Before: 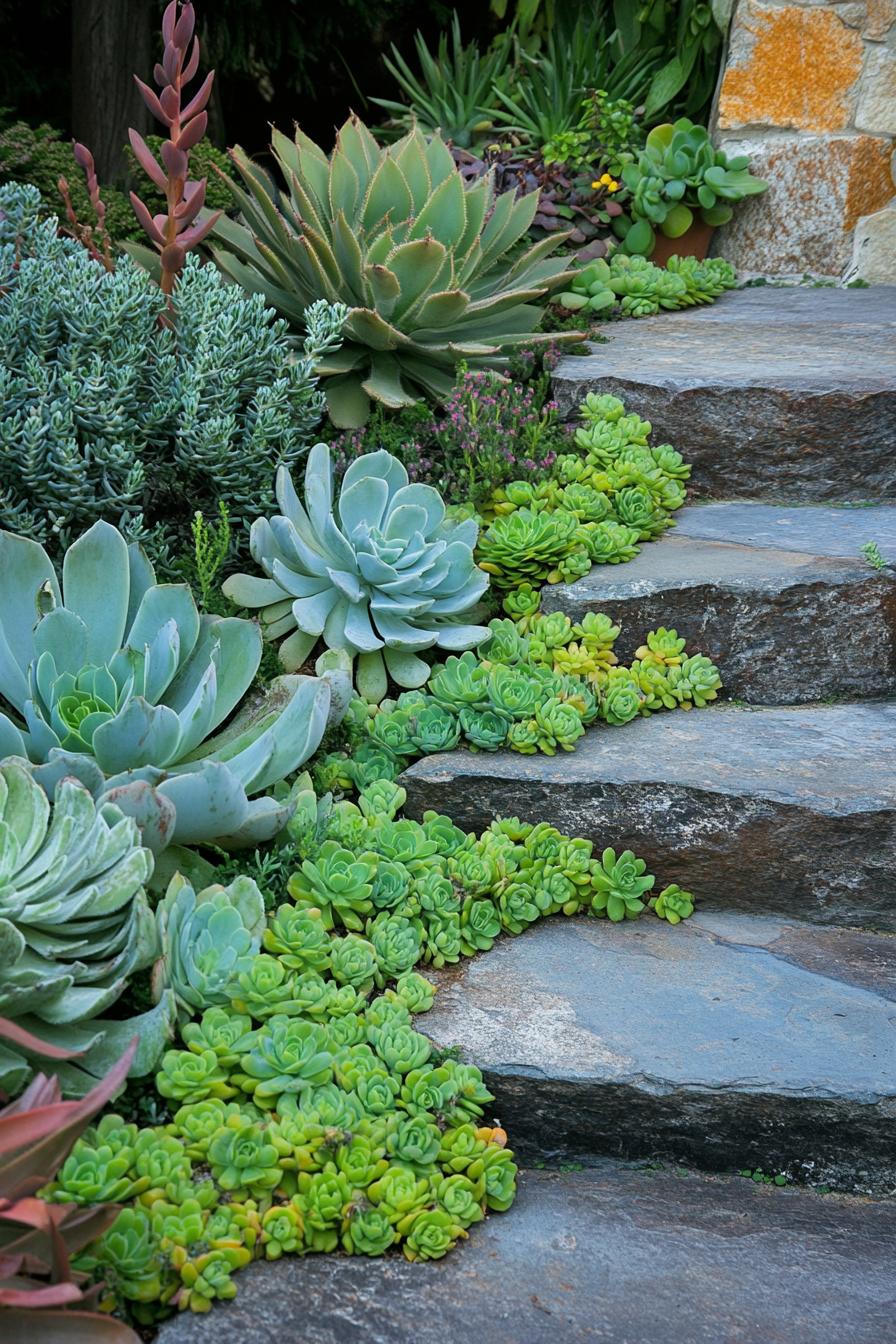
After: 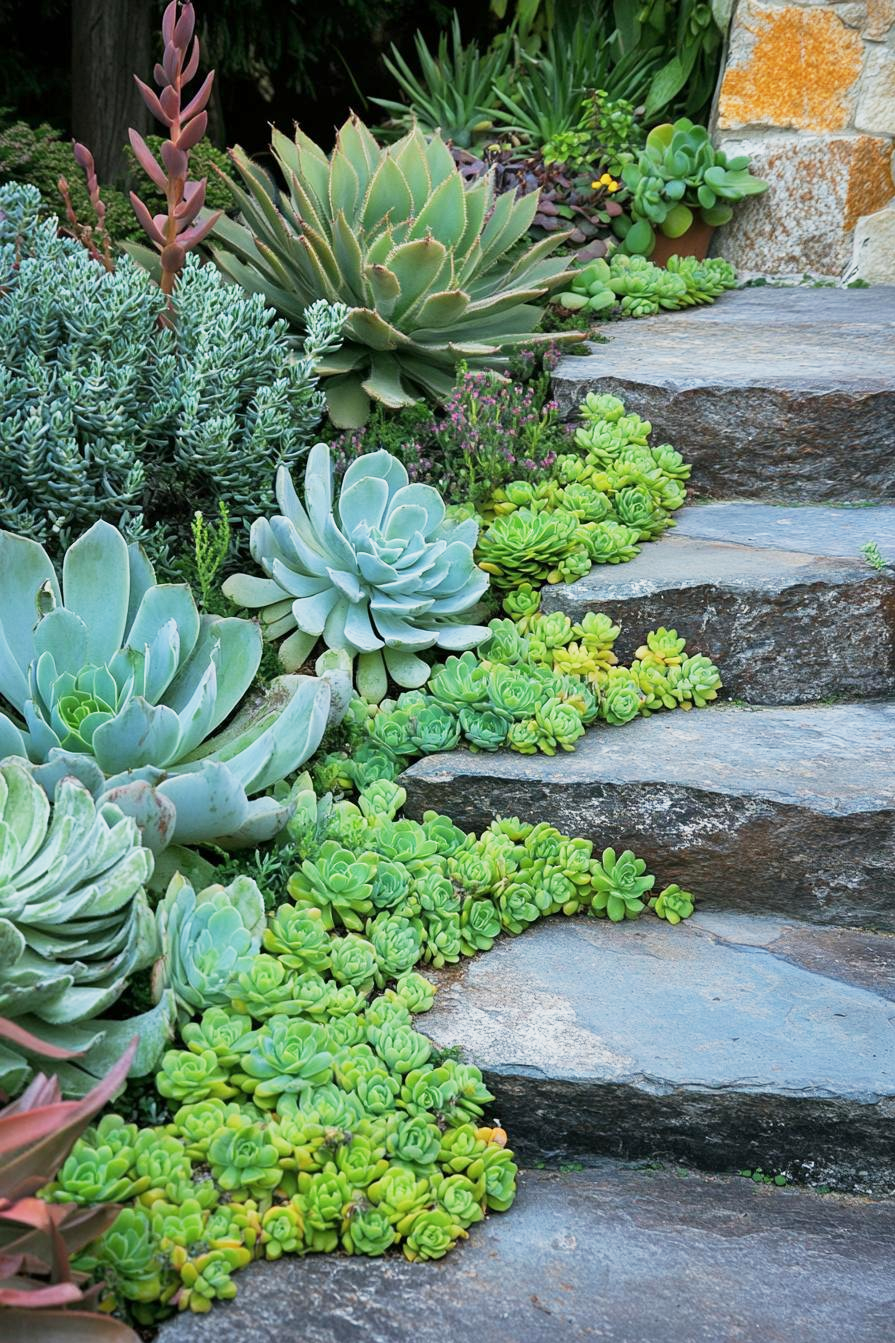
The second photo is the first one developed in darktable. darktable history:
crop: left 0.023%
base curve: curves: ch0 [(0, 0) (0.088, 0.125) (0.176, 0.251) (0.354, 0.501) (0.613, 0.749) (1, 0.877)], exposure shift 0.01, preserve colors none
contrast brightness saturation: contrast 0.011, saturation -0.05
